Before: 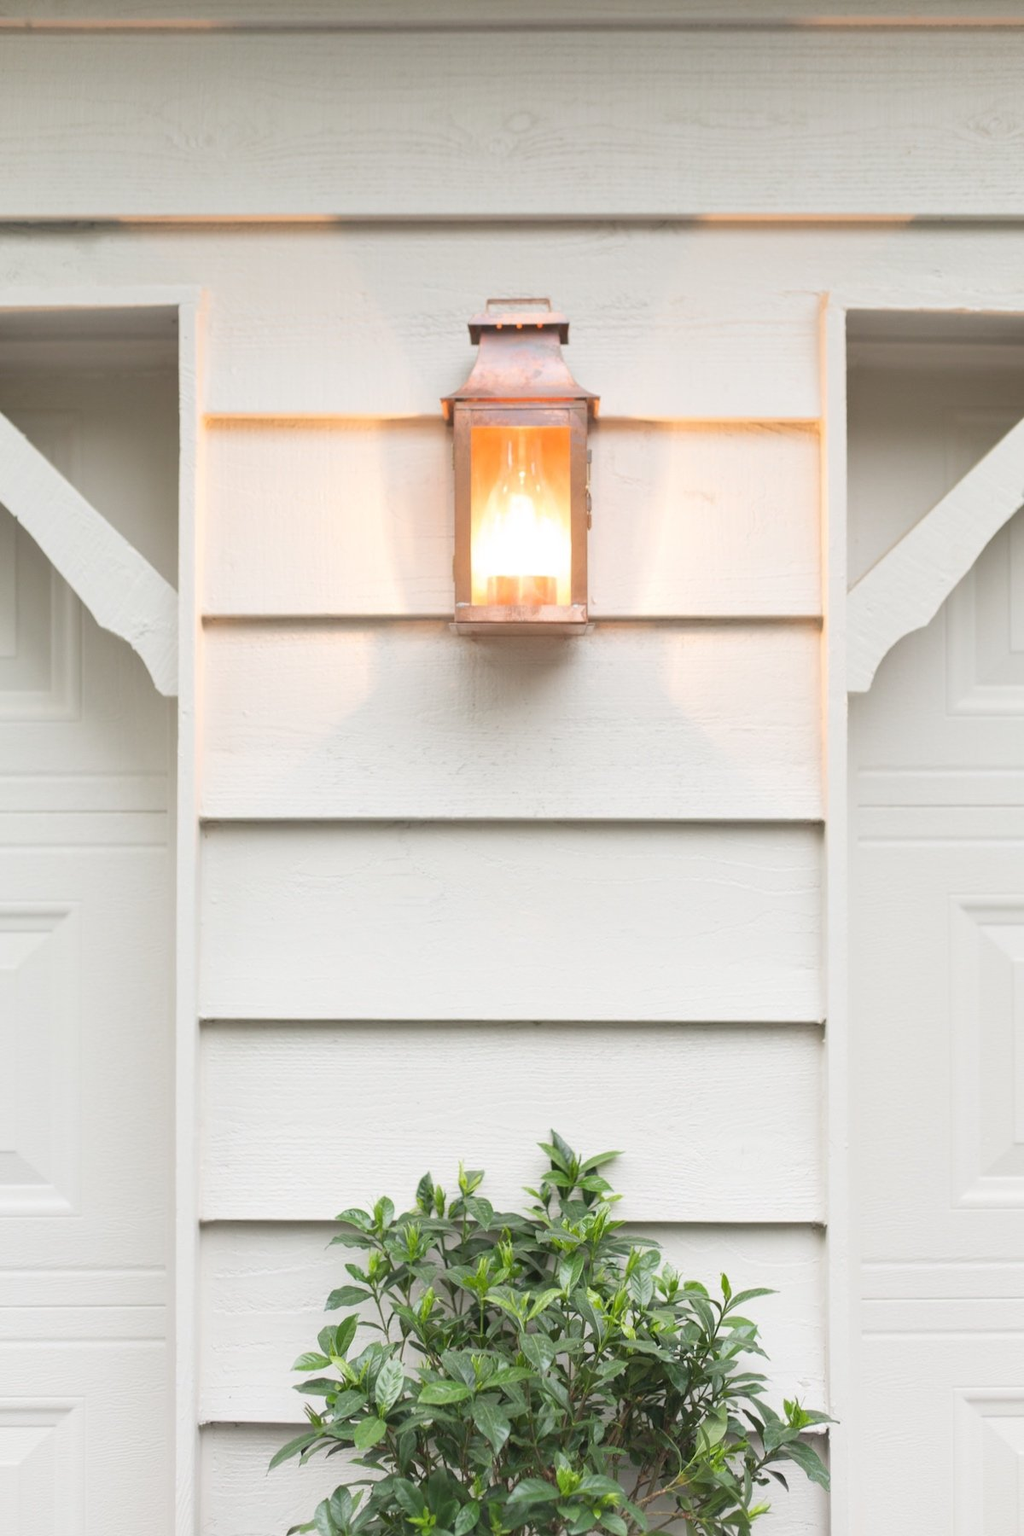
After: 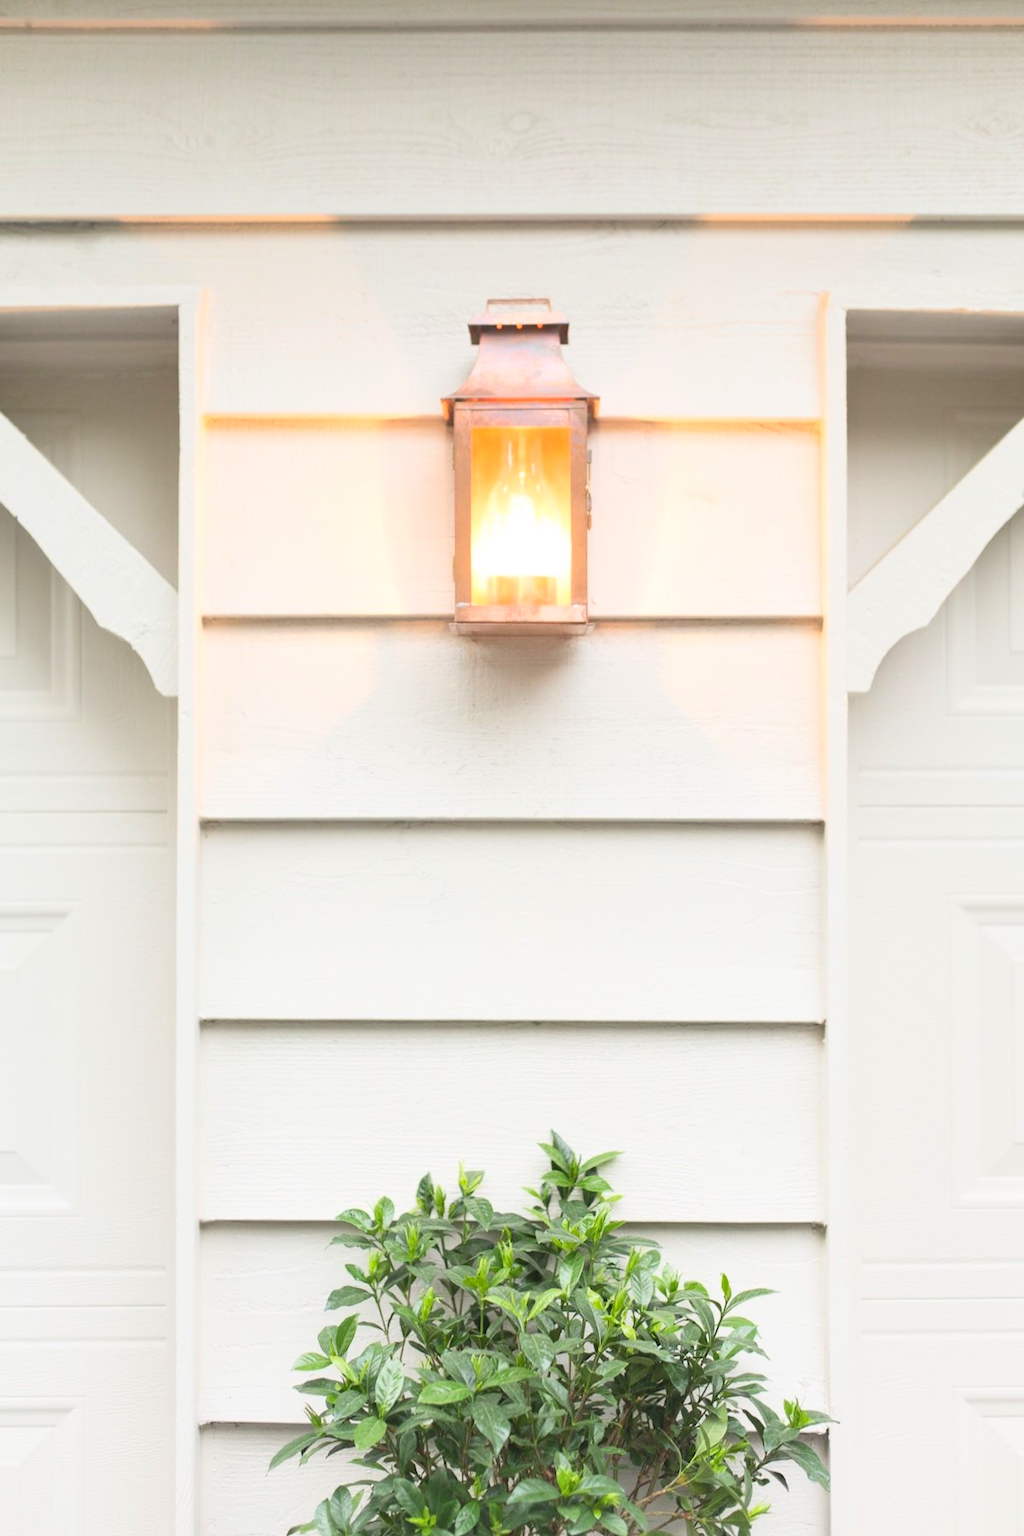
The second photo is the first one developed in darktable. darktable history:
contrast brightness saturation: contrast 0.197, brightness 0.169, saturation 0.224
